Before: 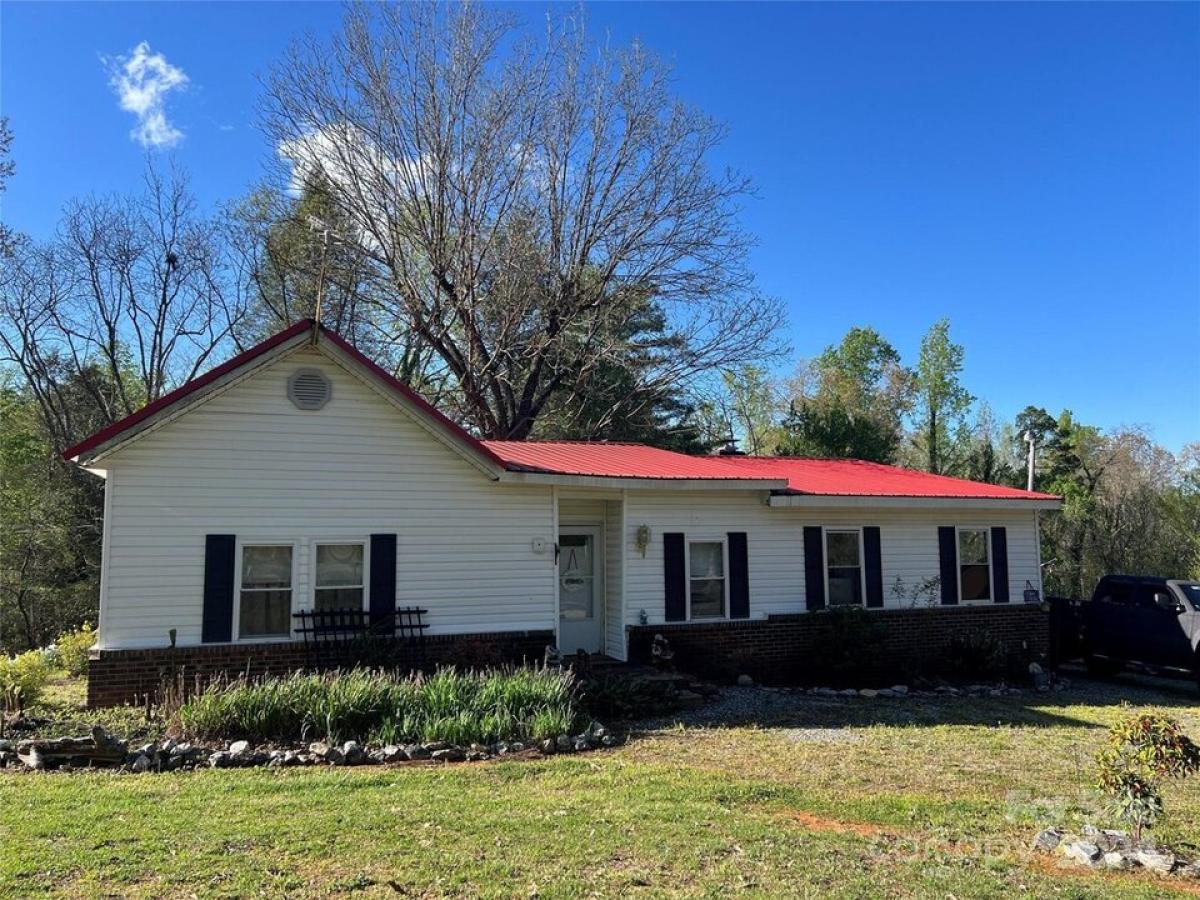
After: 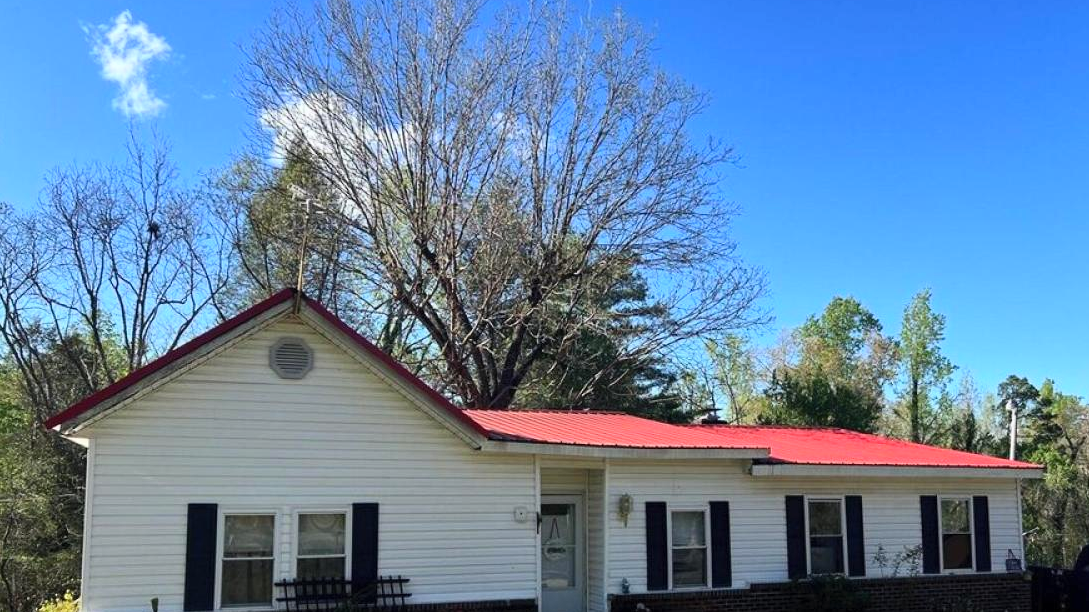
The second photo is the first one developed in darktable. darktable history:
contrast brightness saturation: contrast 0.205, brightness 0.154, saturation 0.145
crop: left 1.514%, top 3.454%, right 7.658%, bottom 28.464%
